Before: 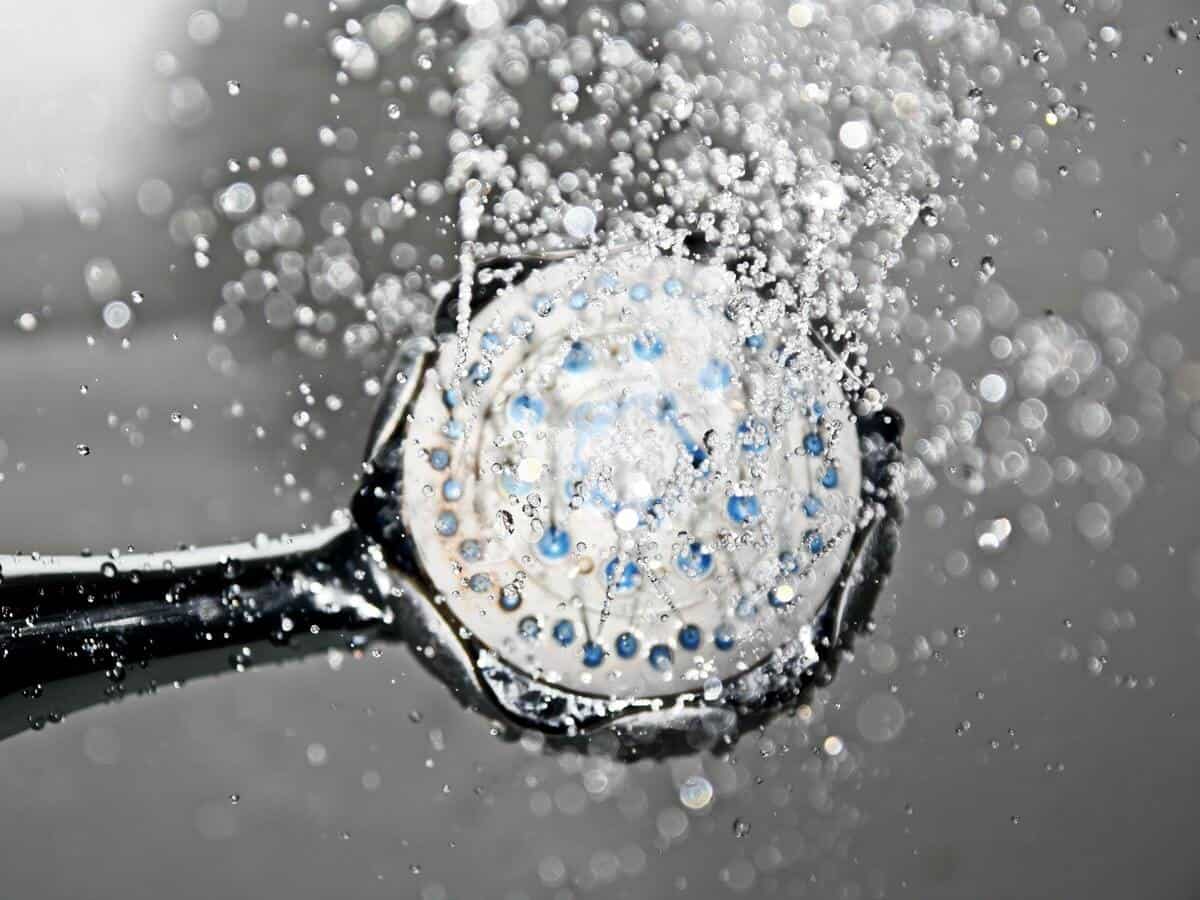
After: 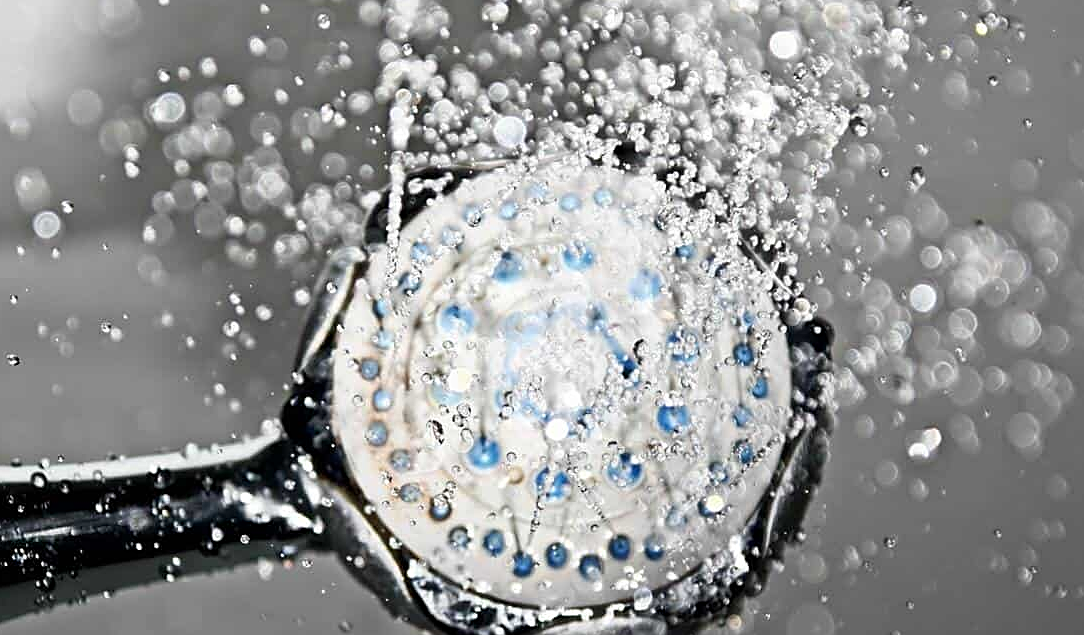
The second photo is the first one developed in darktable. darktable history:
crop: left 5.886%, top 10.095%, right 3.728%, bottom 19.254%
sharpen: on, module defaults
